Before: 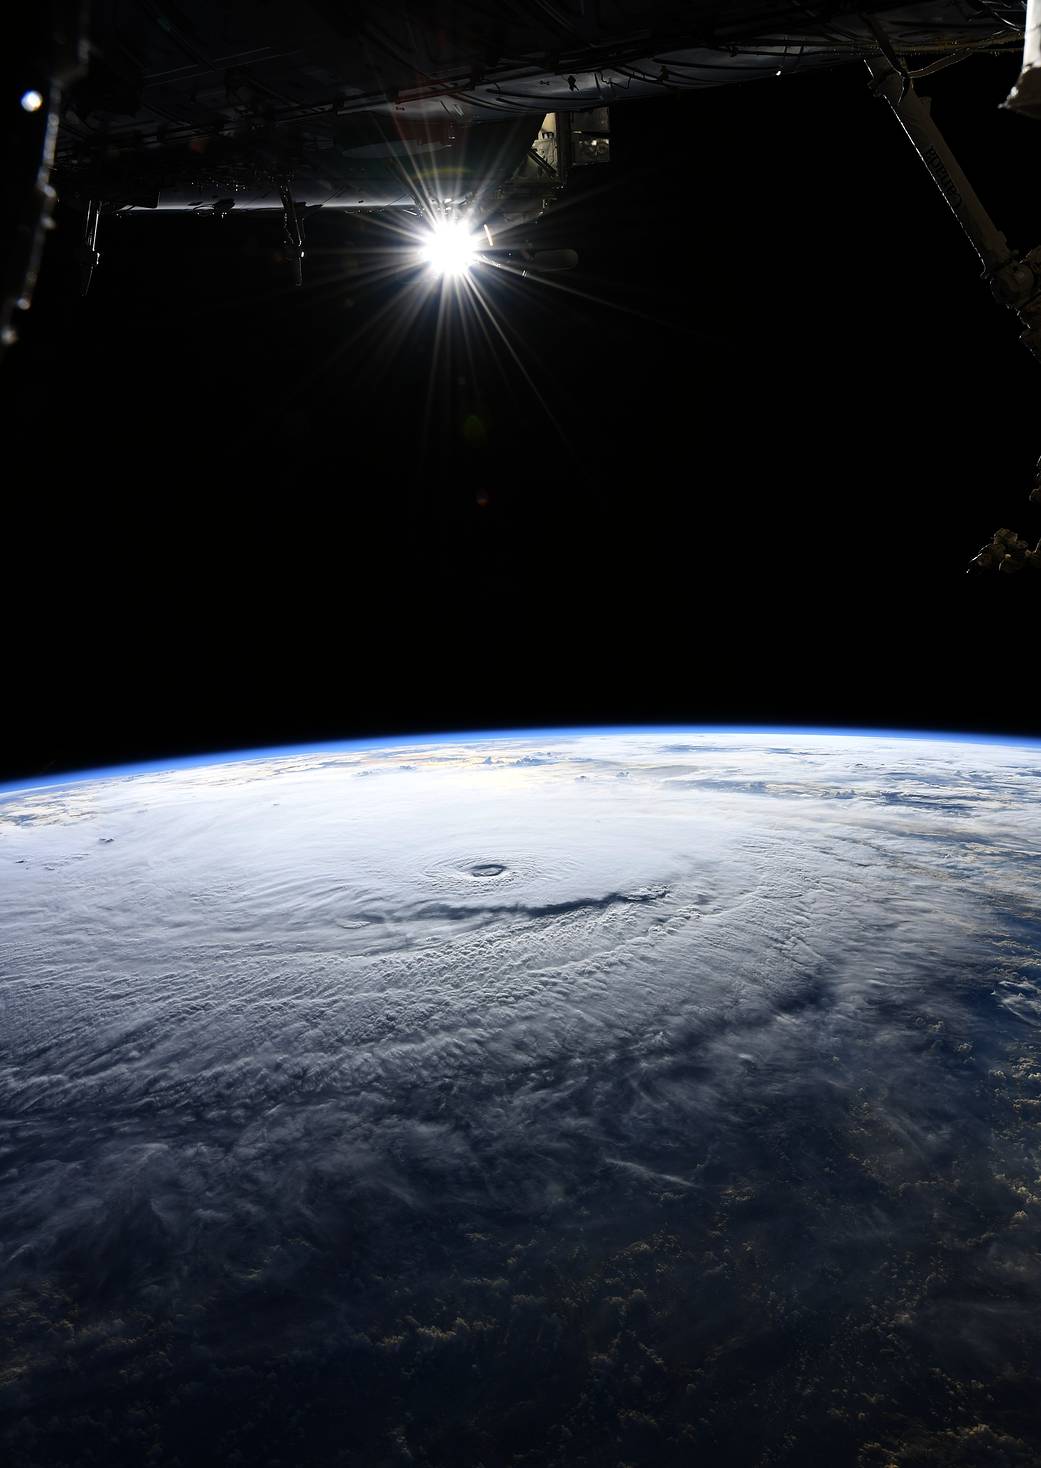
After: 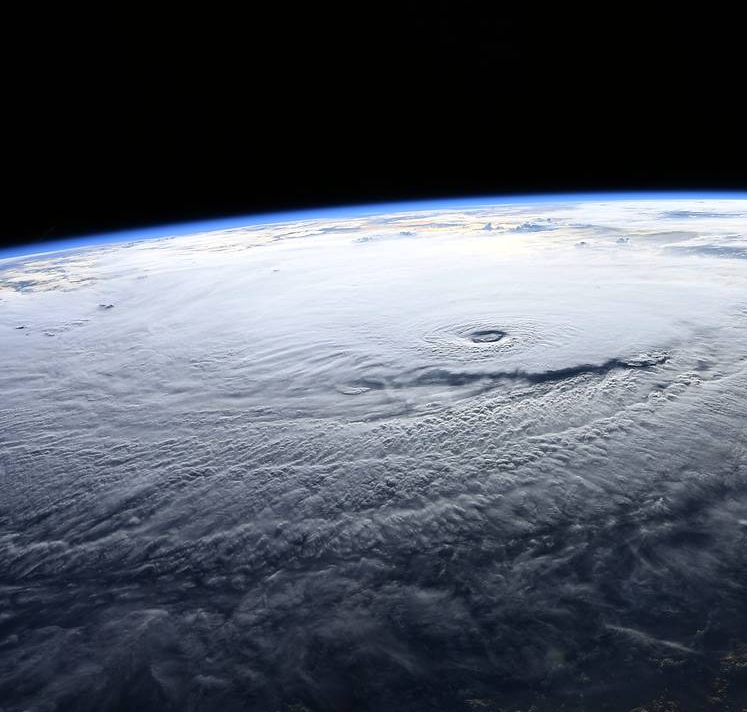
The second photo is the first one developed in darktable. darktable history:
crop: top 36.414%, right 28.208%, bottom 15.064%
